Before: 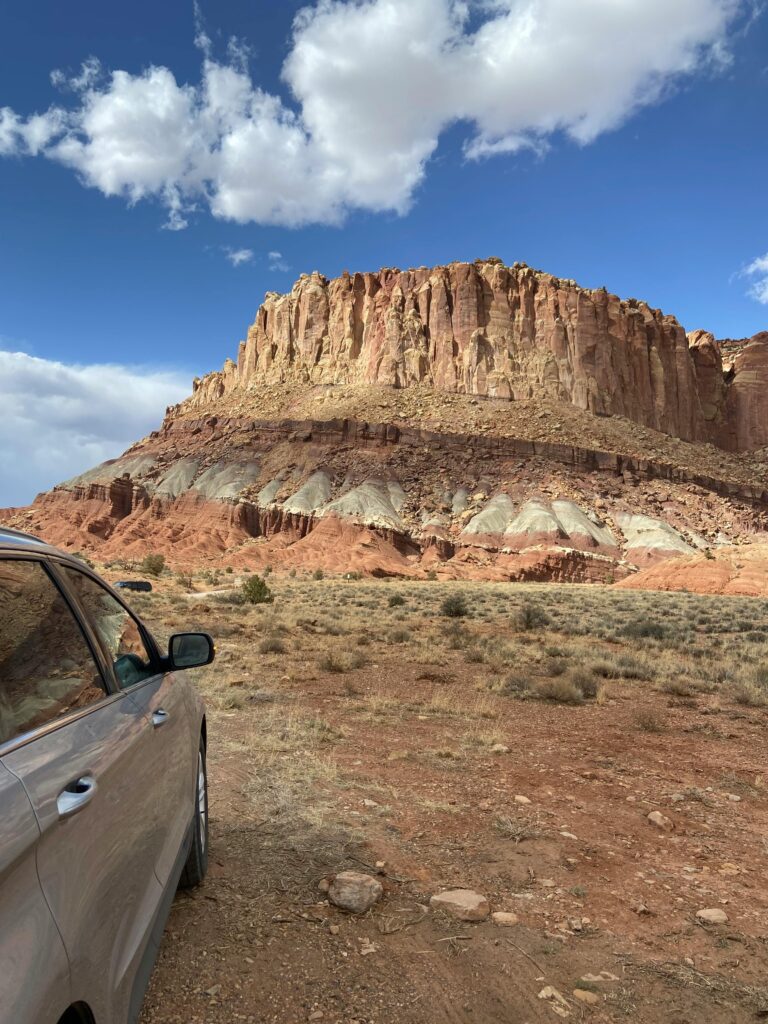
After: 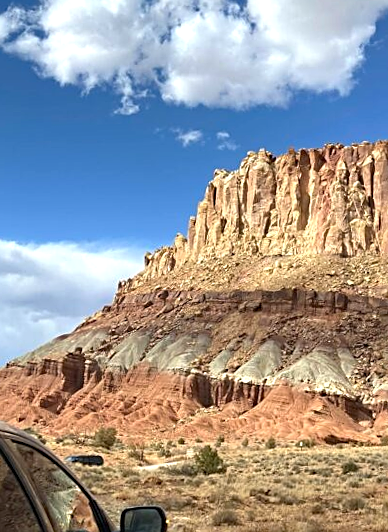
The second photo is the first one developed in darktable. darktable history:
rotate and perspective: rotation -1.68°, lens shift (vertical) -0.146, crop left 0.049, crop right 0.912, crop top 0.032, crop bottom 0.96
haze removal: compatibility mode true, adaptive false
exposure: black level correction 0, exposure 0.5 EV, compensate exposure bias true, compensate highlight preservation false
base curve: curves: ch0 [(0, 0) (0.303, 0.277) (1, 1)]
crop and rotate: left 3.047%, top 7.509%, right 42.236%, bottom 37.598%
sharpen: on, module defaults
